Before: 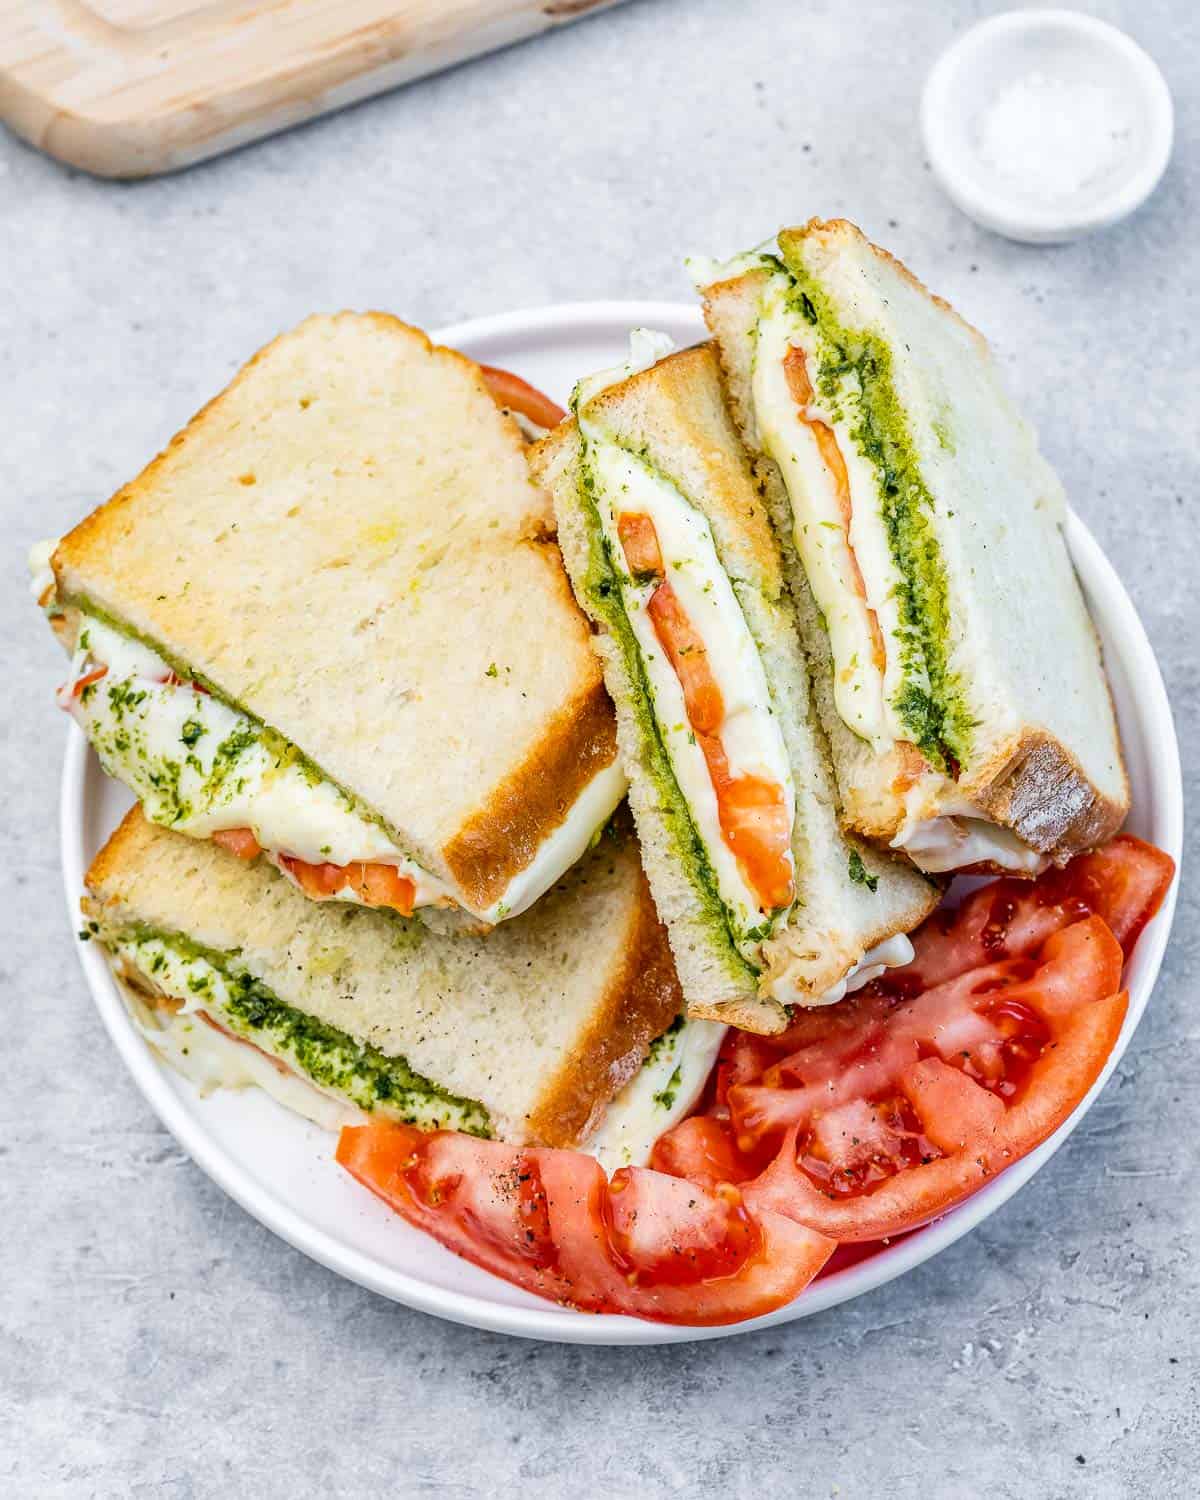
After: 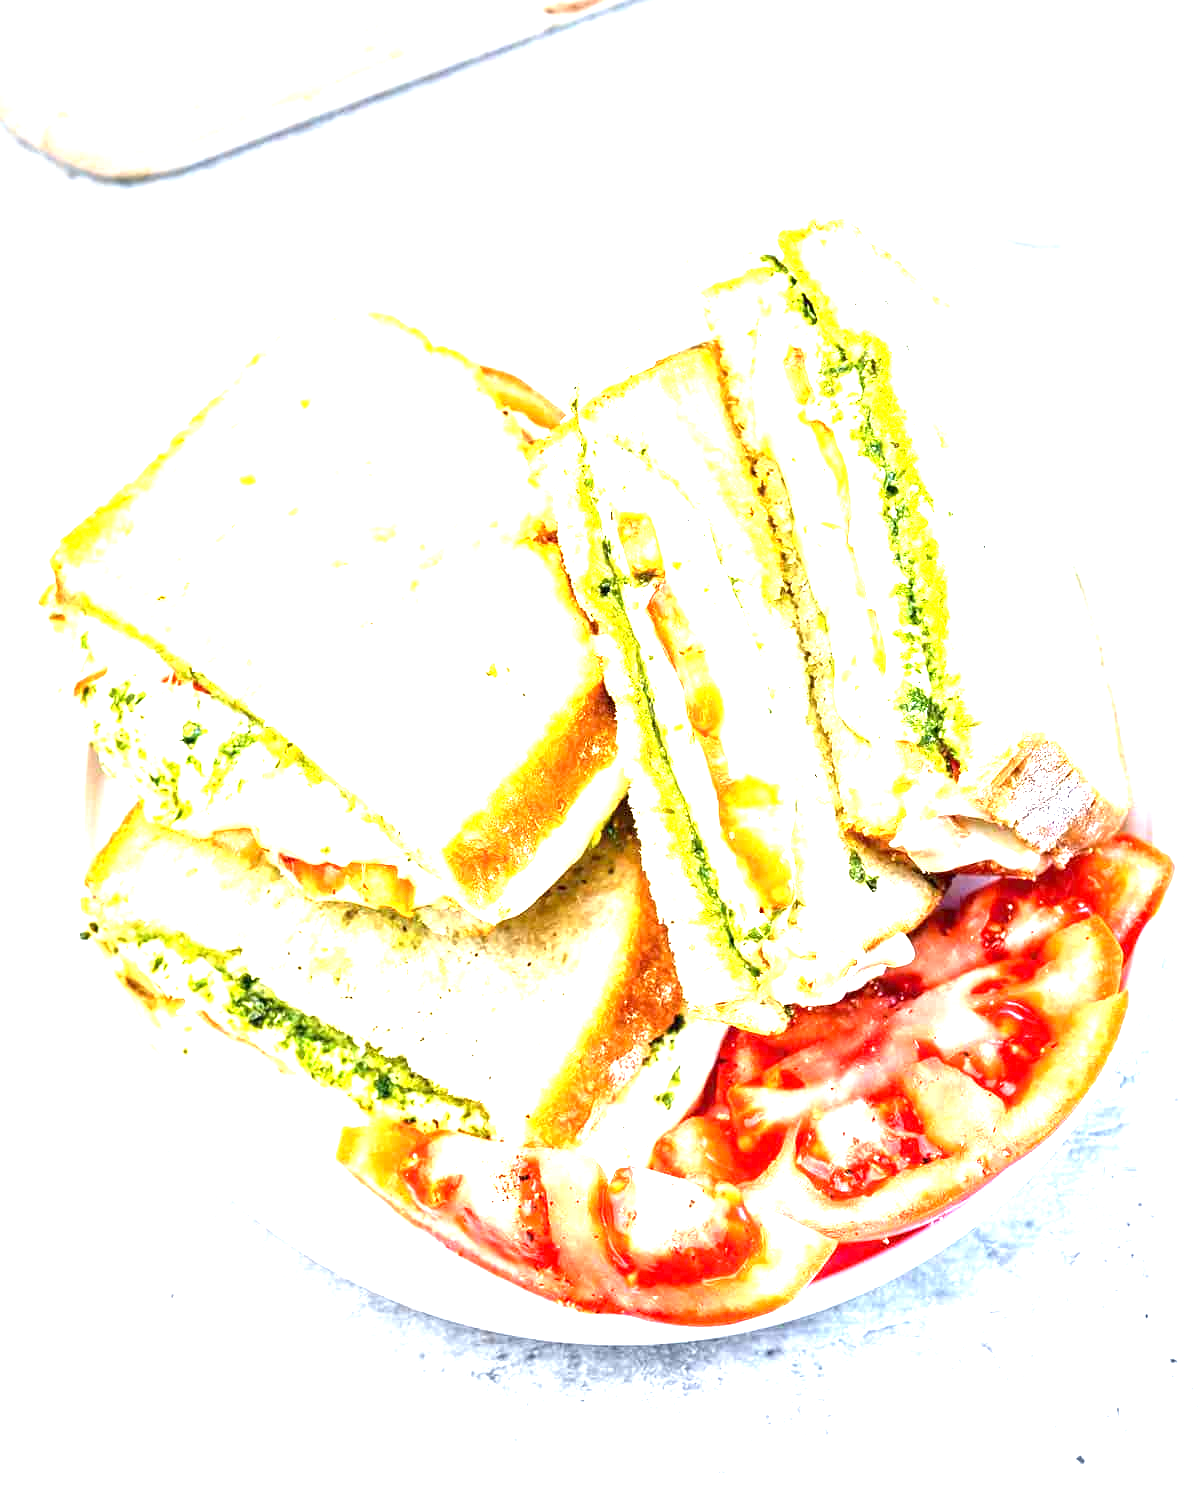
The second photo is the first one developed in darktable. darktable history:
white balance: emerald 1
exposure: exposure 2.25 EV, compensate highlight preservation false
